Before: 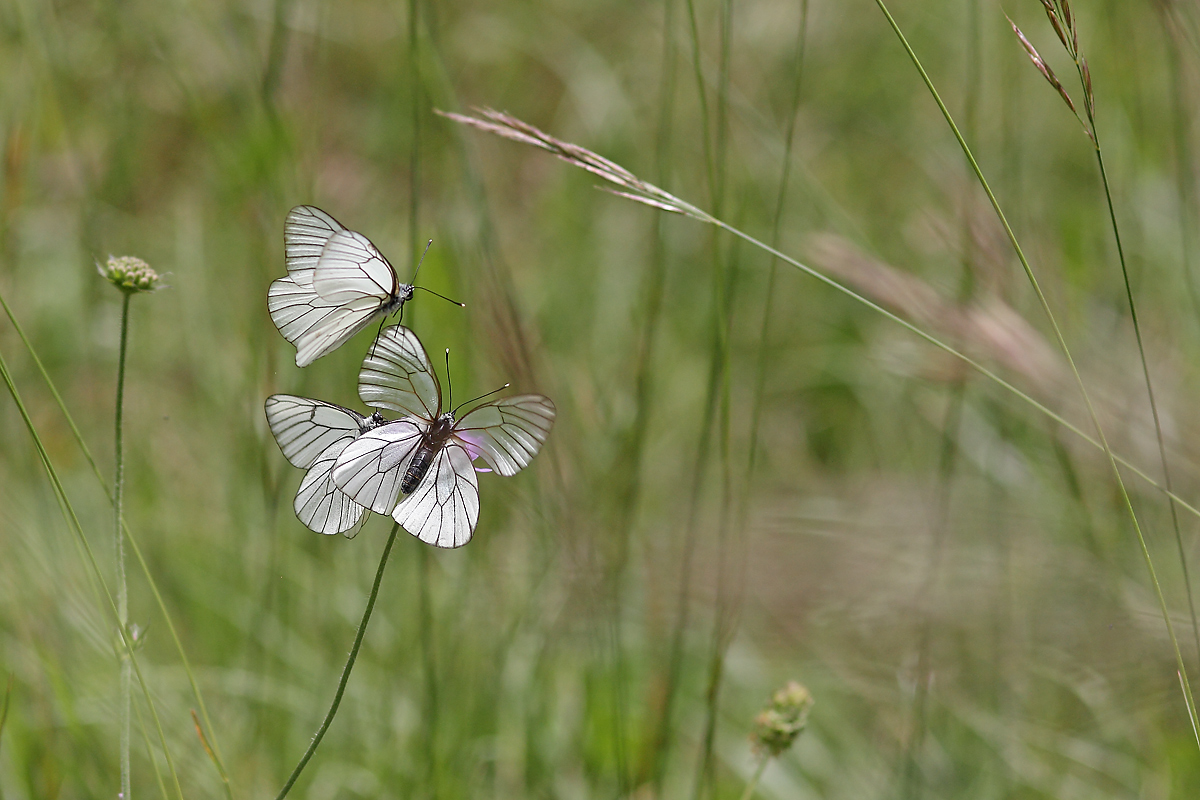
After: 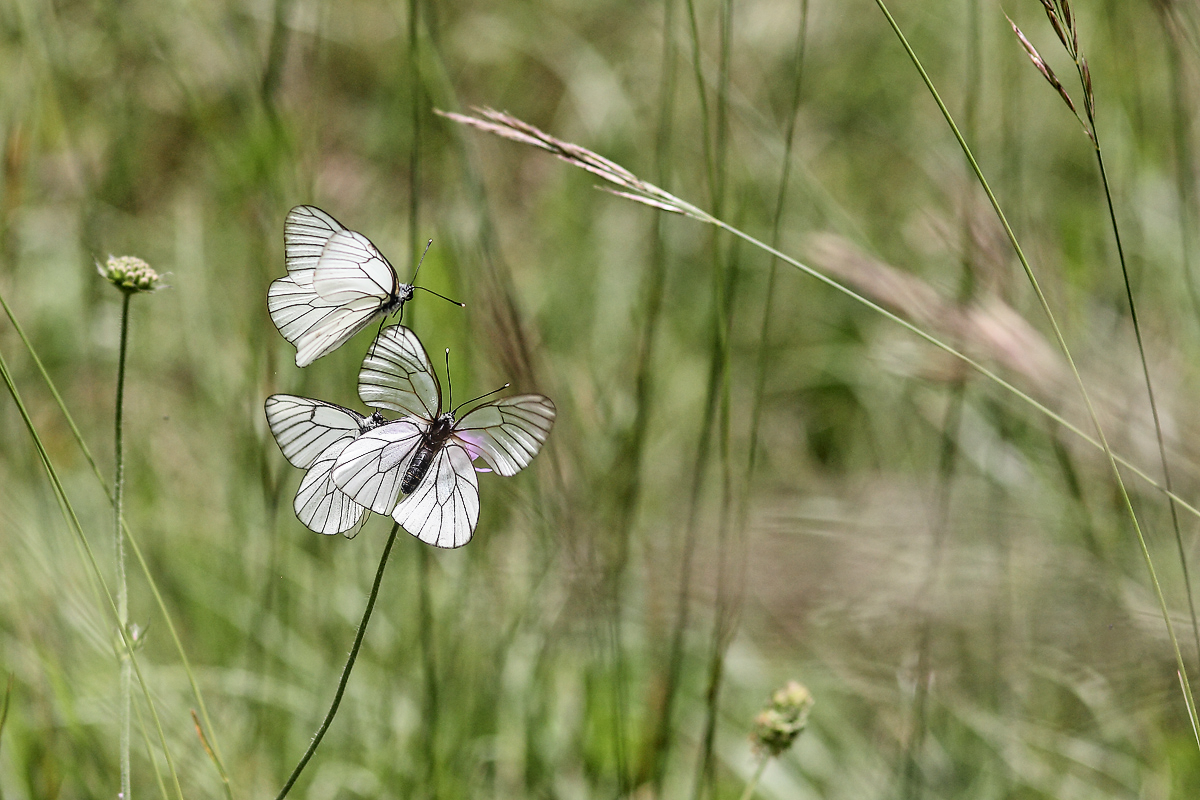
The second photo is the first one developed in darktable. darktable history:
local contrast: on, module defaults
filmic rgb: black relative exposure -16 EV, white relative exposure 6.29 EV, hardness 5.1, contrast 1.35
contrast brightness saturation: contrast 0.15, brightness 0.05
